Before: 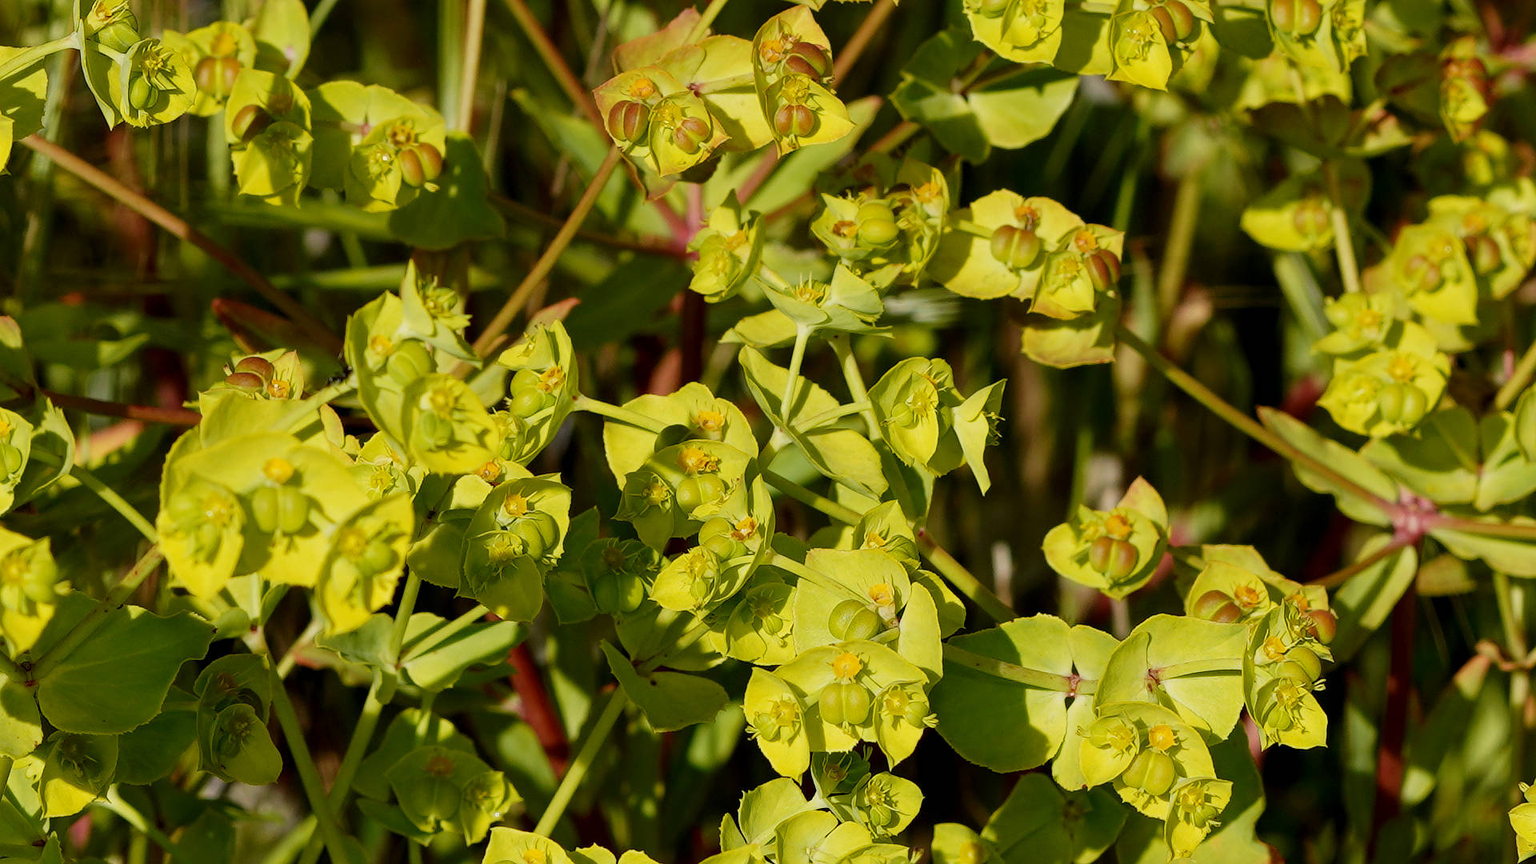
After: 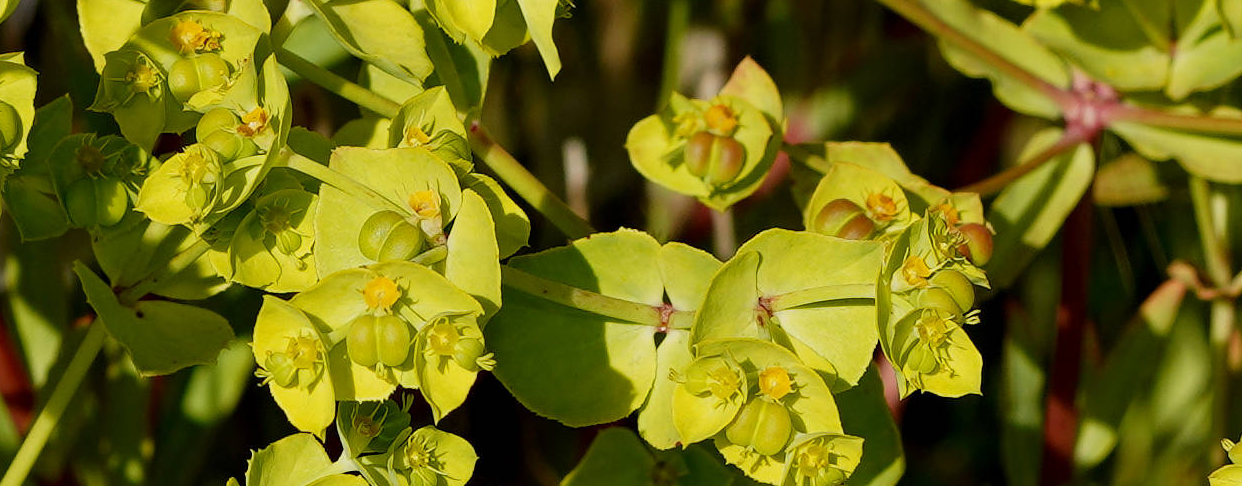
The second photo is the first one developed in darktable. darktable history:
crop and rotate: left 35.304%, top 49.97%, bottom 4.961%
